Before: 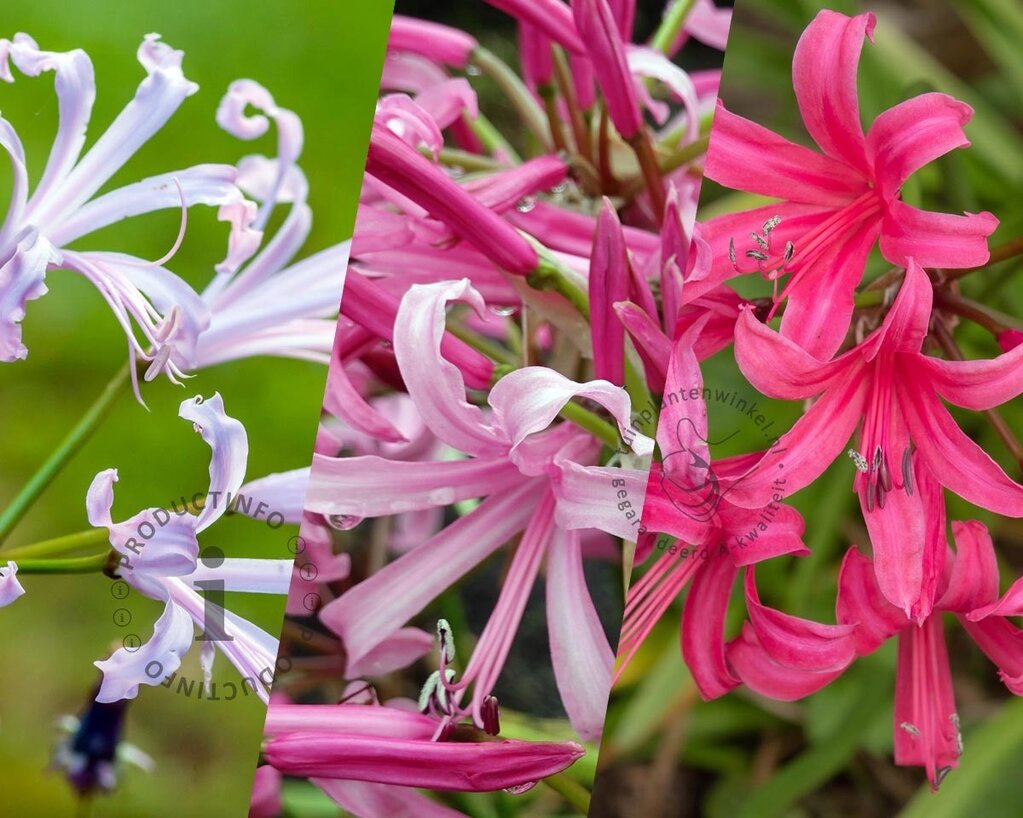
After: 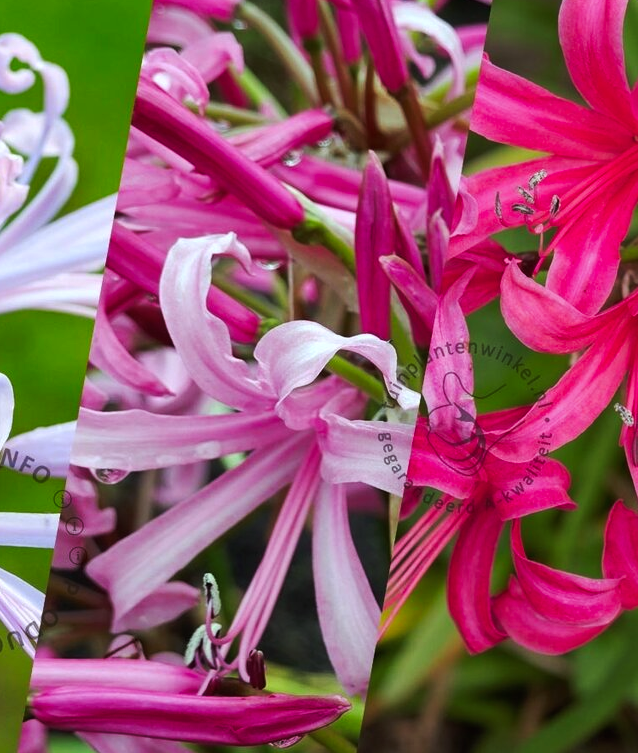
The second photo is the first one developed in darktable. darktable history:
tone curve: curves: ch0 [(0, 0) (0.003, 0.006) (0.011, 0.01) (0.025, 0.017) (0.044, 0.029) (0.069, 0.043) (0.1, 0.064) (0.136, 0.091) (0.177, 0.128) (0.224, 0.162) (0.277, 0.206) (0.335, 0.258) (0.399, 0.324) (0.468, 0.404) (0.543, 0.499) (0.623, 0.595) (0.709, 0.693) (0.801, 0.786) (0.898, 0.883) (1, 1)], preserve colors none
white balance: red 0.974, blue 1.044
crop and rotate: left 22.918%, top 5.629%, right 14.711%, bottom 2.247%
